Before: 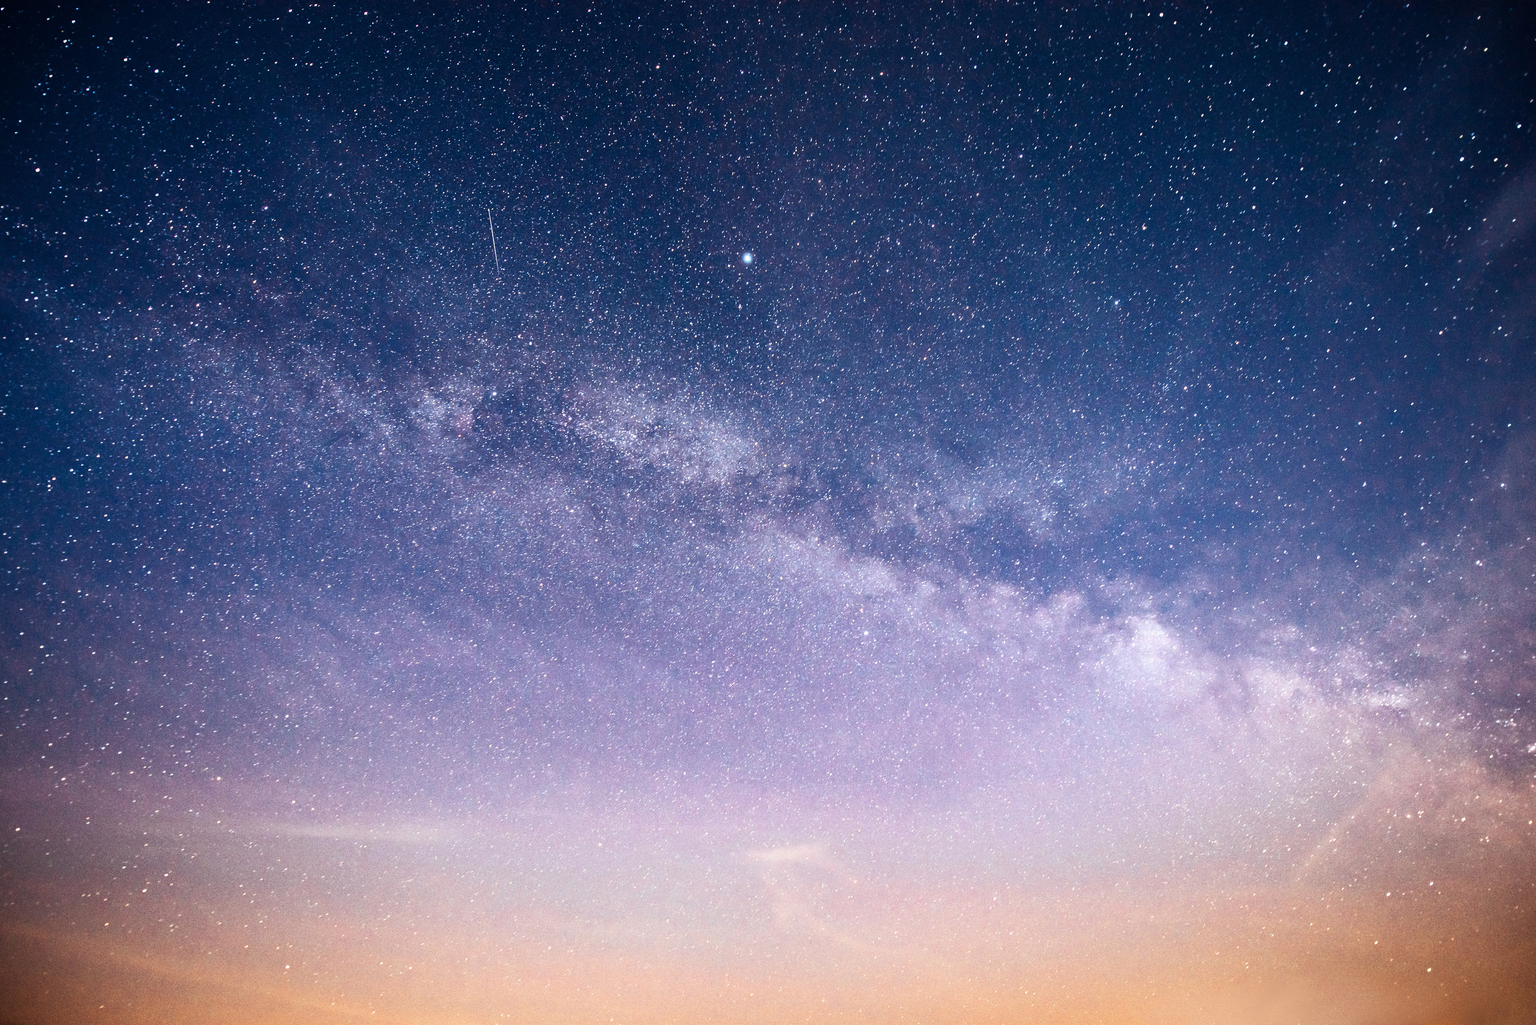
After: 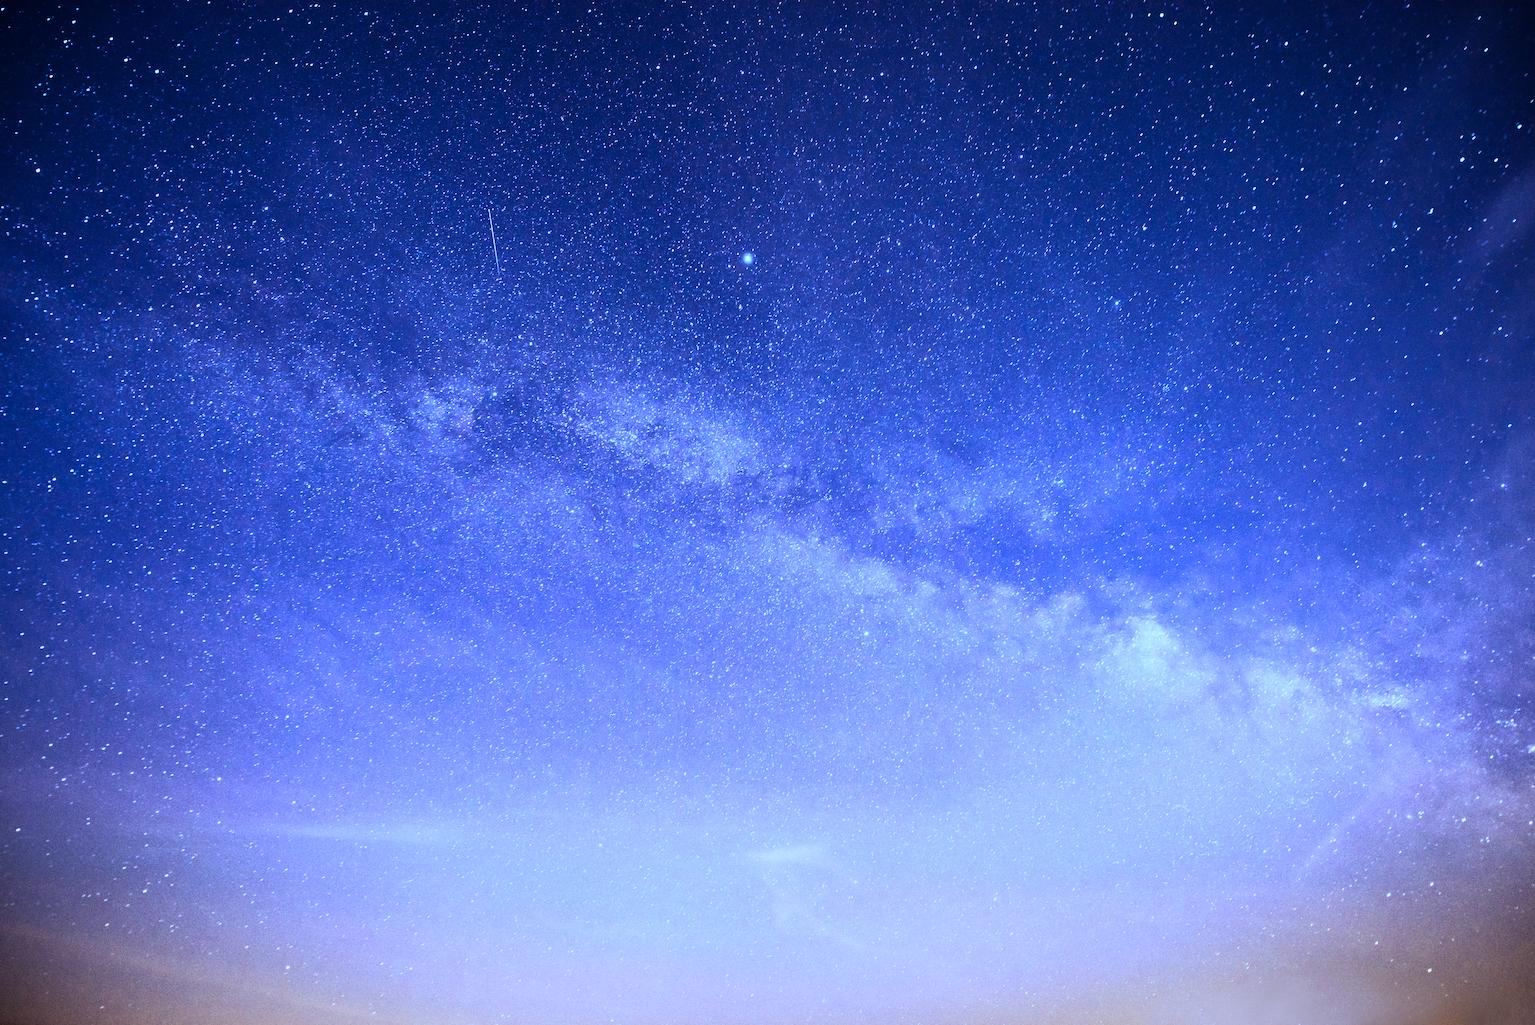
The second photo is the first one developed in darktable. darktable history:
white balance: red 0.766, blue 1.537
tone equalizer: on, module defaults
